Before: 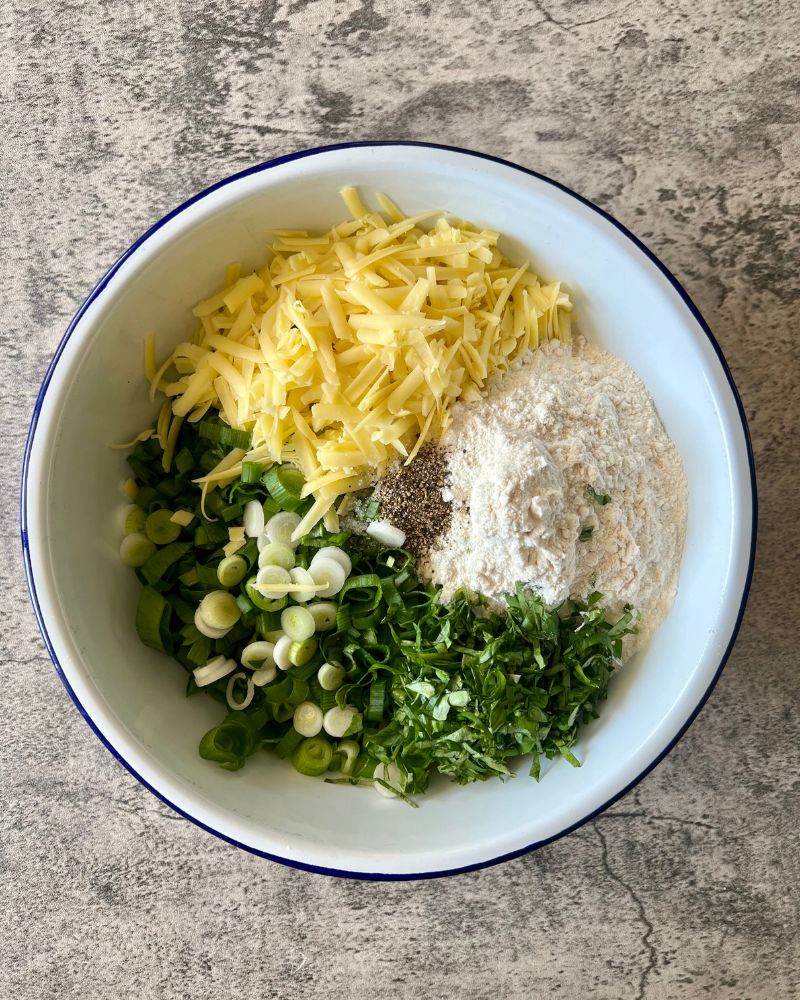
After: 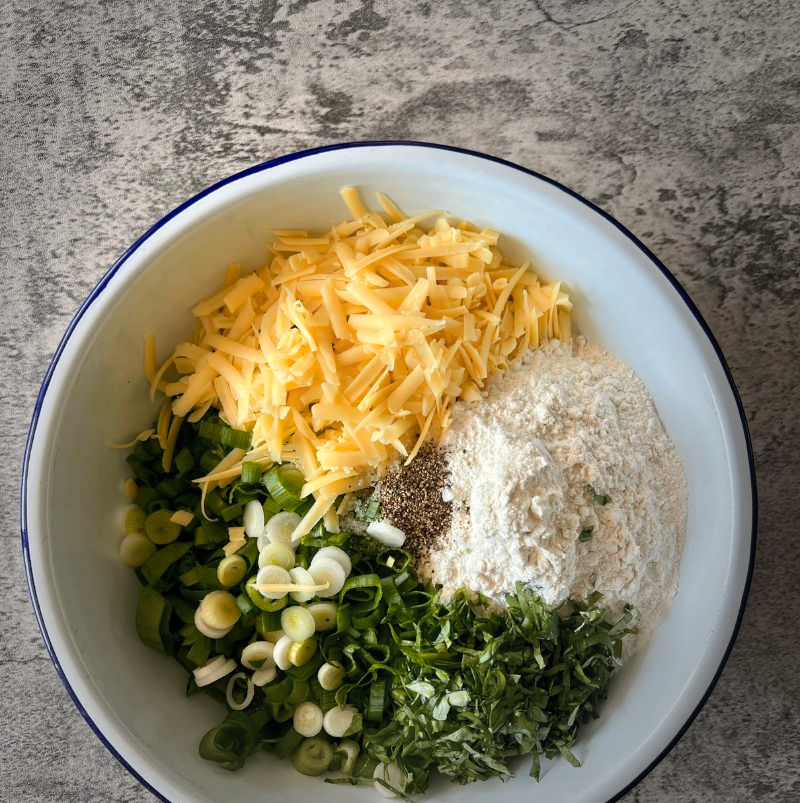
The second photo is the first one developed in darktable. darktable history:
color zones: curves: ch1 [(0.309, 0.524) (0.41, 0.329) (0.508, 0.509)]; ch2 [(0.25, 0.457) (0.75, 0.5)]
crop: bottom 19.693%
vignetting: fall-off start 64.88%, center (-0.124, -0.002), width/height ratio 0.879
